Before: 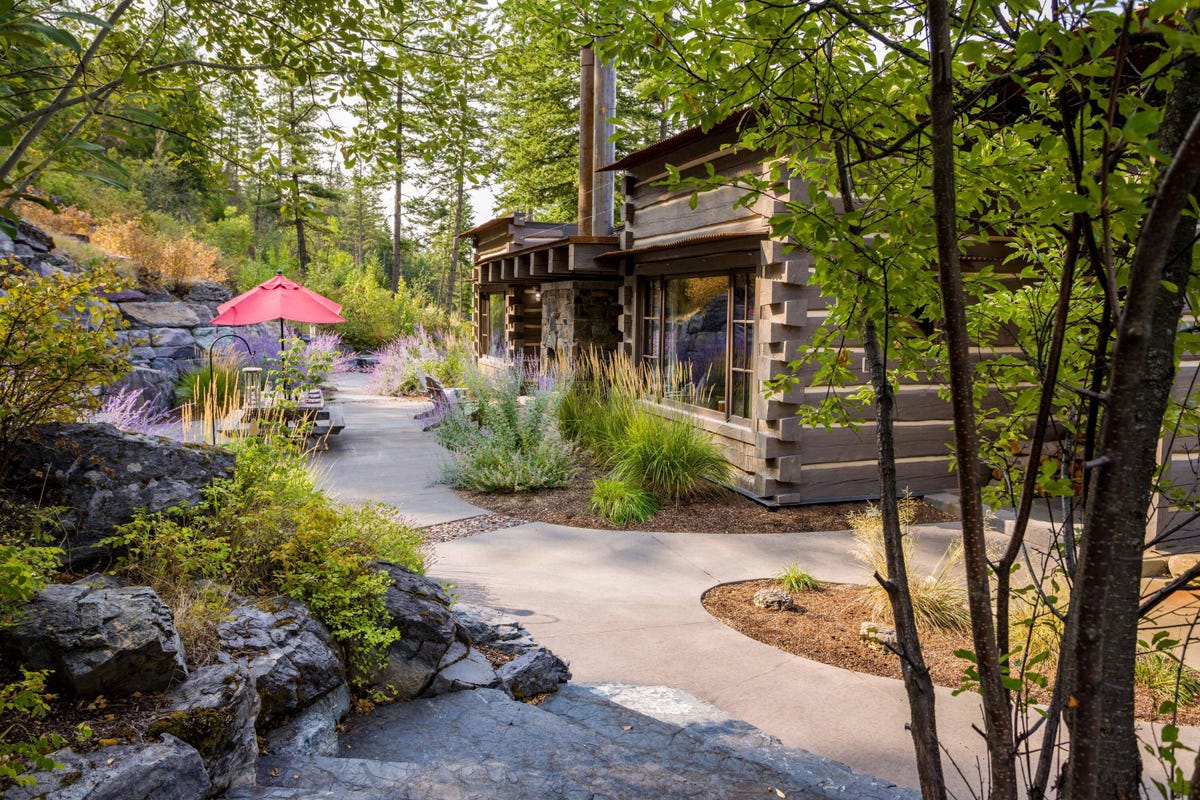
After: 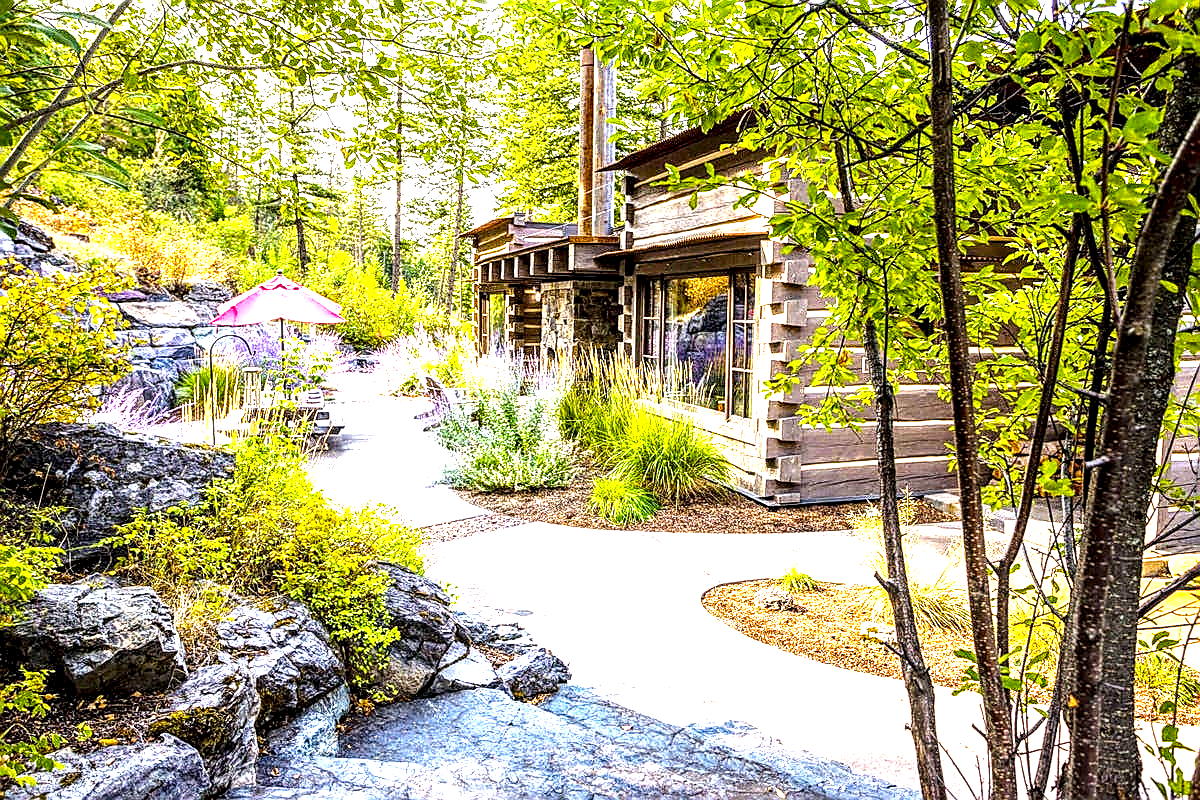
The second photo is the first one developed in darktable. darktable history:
exposure: black level correction 0, exposure 1.632 EV, compensate highlight preservation false
sharpen: radius 1.347, amount 1.235, threshold 0.726
color balance rgb: perceptual saturation grading › global saturation 24.879%, perceptual brilliance grading › highlights 7.192%, perceptual brilliance grading › mid-tones 17.632%, perceptual brilliance grading › shadows -5.228%, global vibrance 20%
local contrast: detail 203%
